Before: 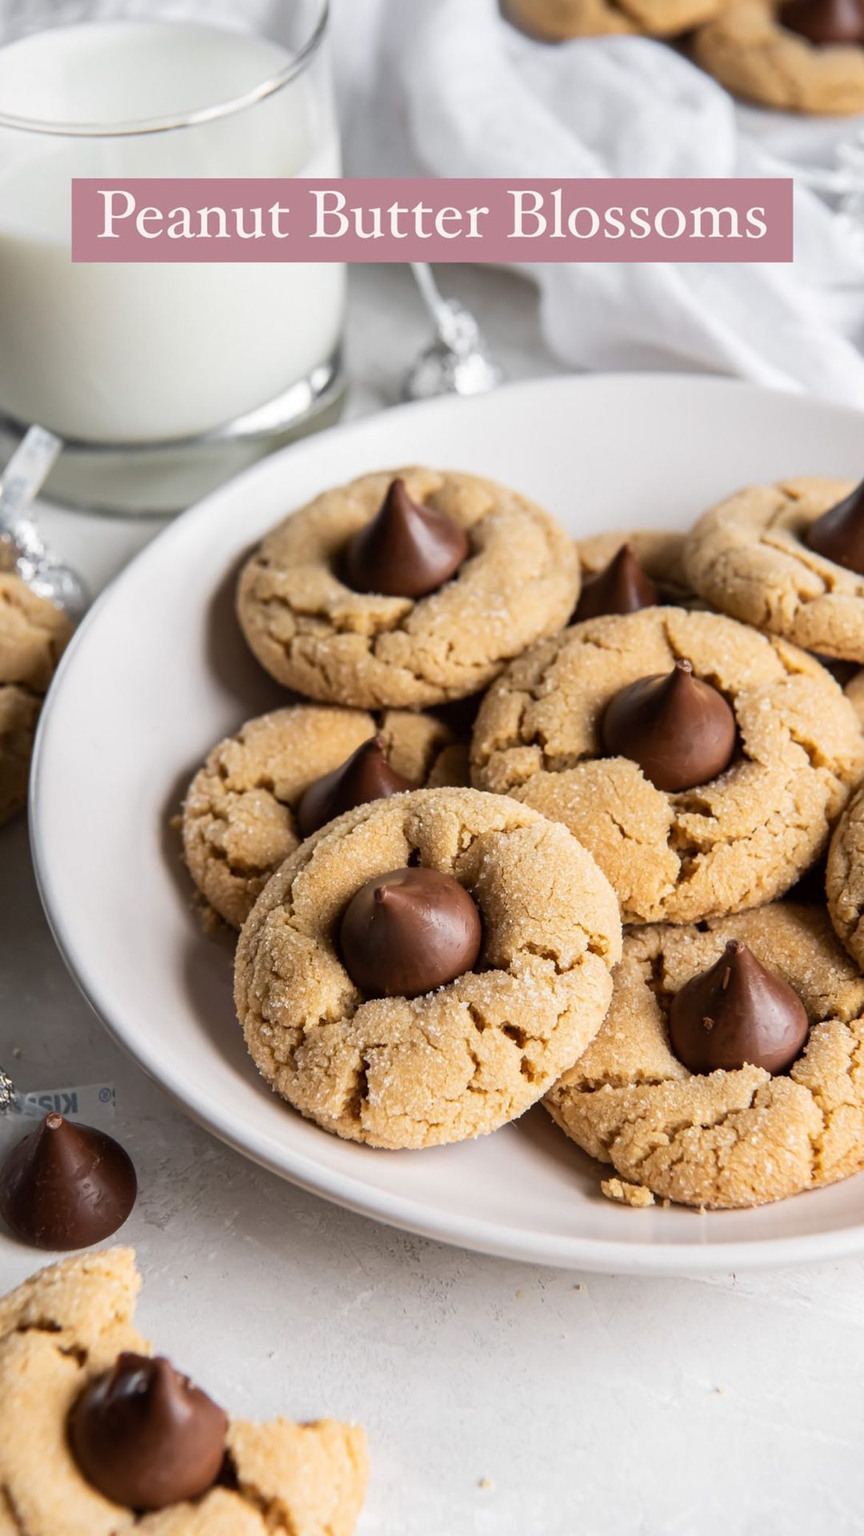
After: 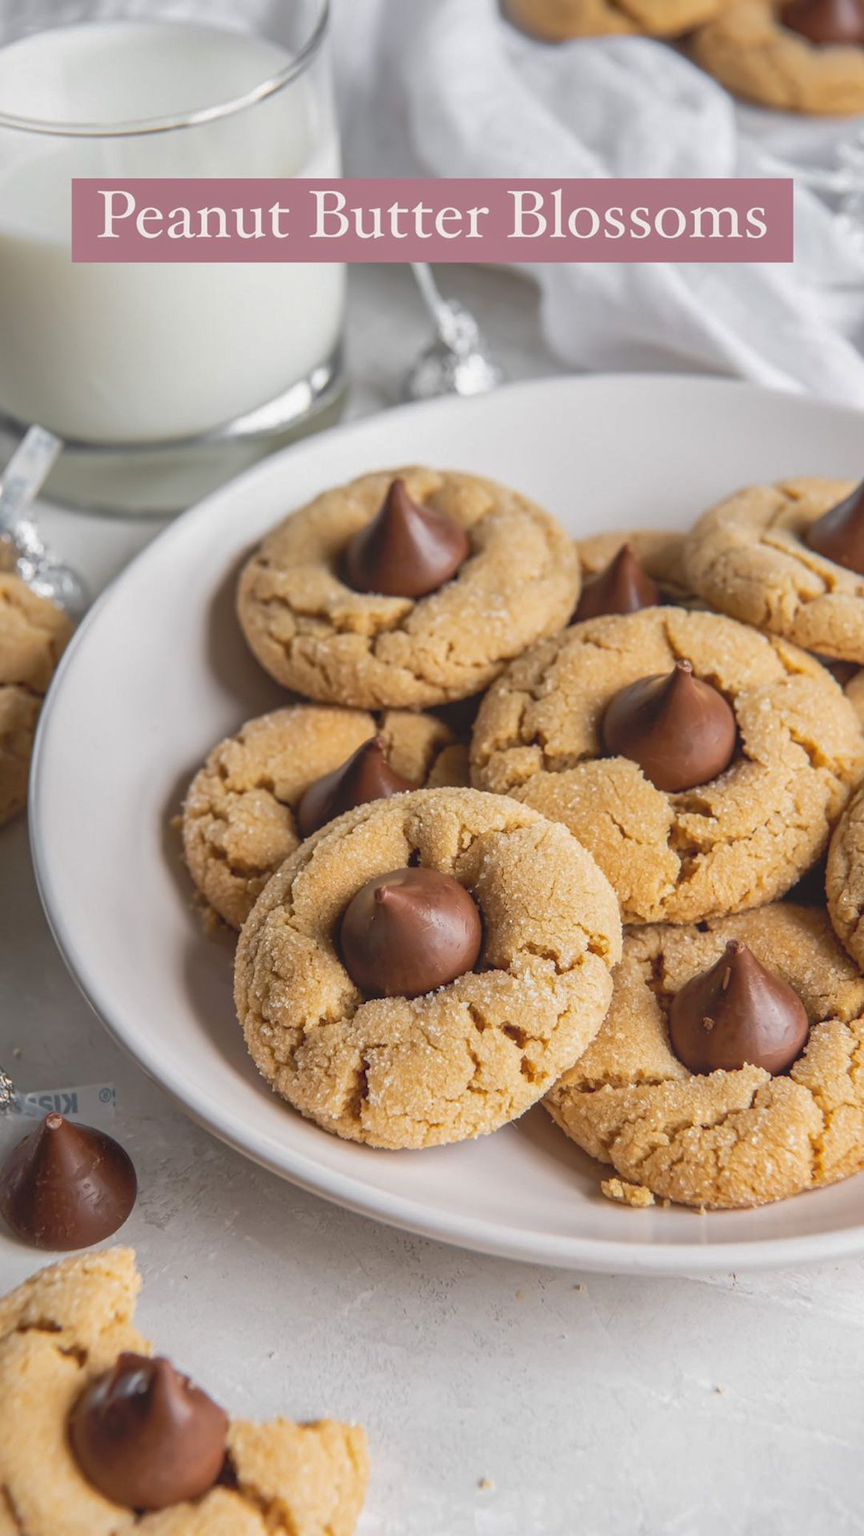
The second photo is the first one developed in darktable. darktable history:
shadows and highlights: on, module defaults
local contrast: highlights 48%, shadows 0%, detail 100%
